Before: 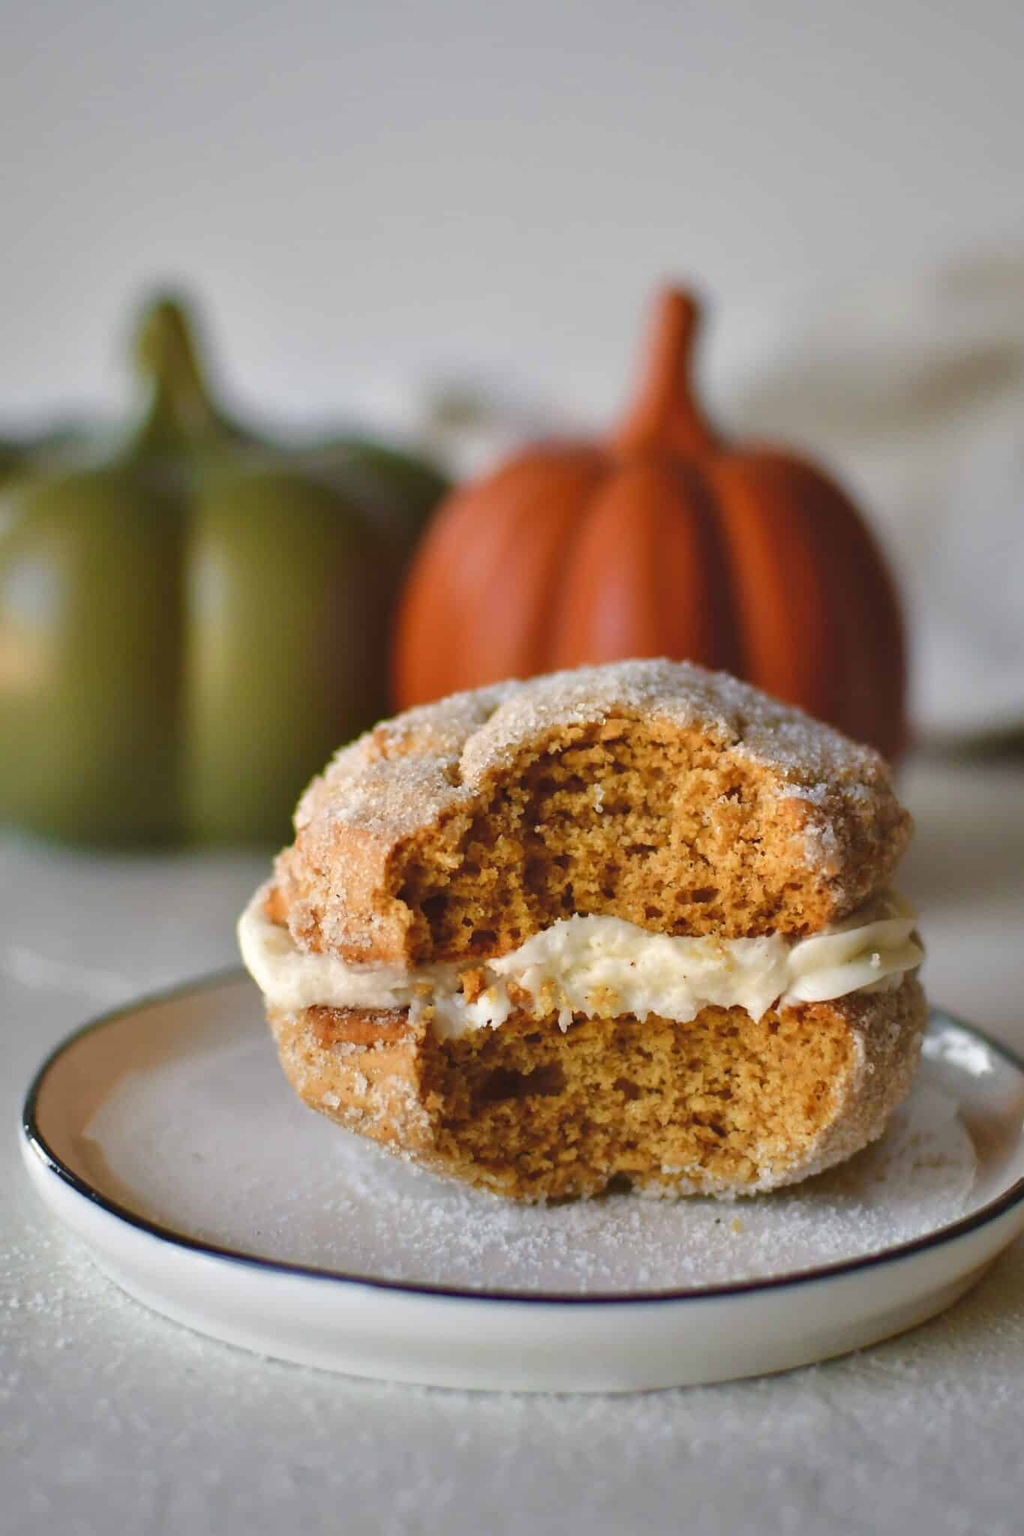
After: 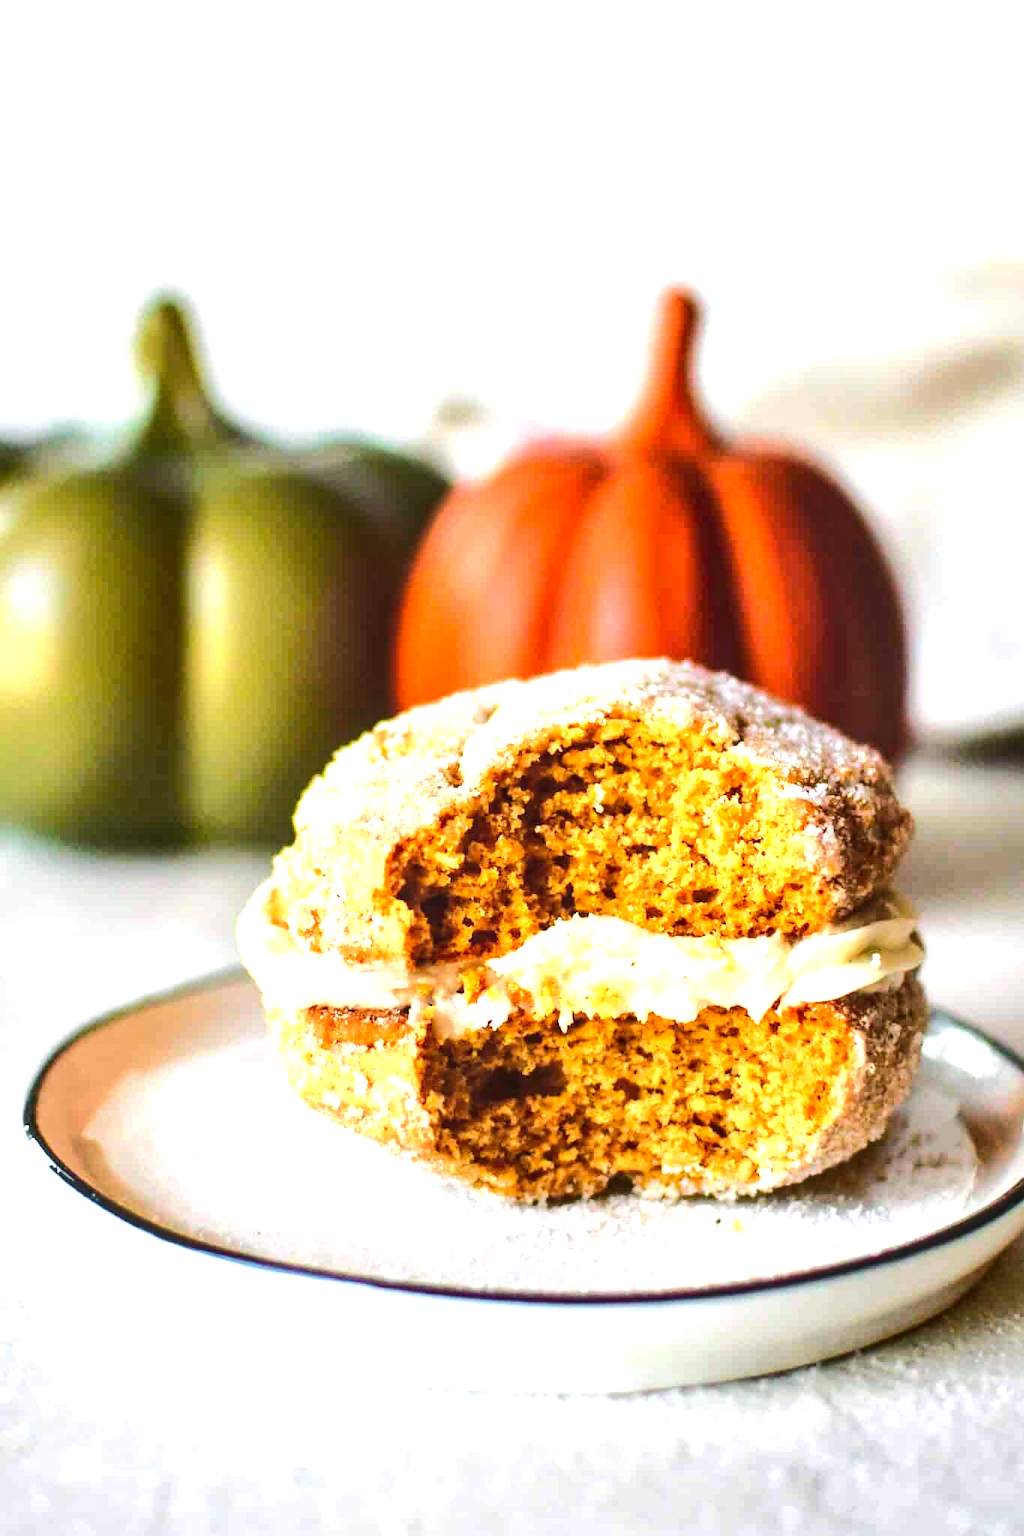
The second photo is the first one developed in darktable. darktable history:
tone equalizer: -8 EV -1.08 EV, -7 EV -1.01 EV, -6 EV -0.867 EV, -5 EV -0.578 EV, -3 EV 0.578 EV, -2 EV 0.867 EV, -1 EV 1.01 EV, +0 EV 1.08 EV, edges refinement/feathering 500, mask exposure compensation -1.57 EV, preserve details no
exposure: black level correction 0, exposure 0.7 EV, compensate highlight preservation false
tone curve: curves: ch0 [(0, 0.01) (0.037, 0.032) (0.131, 0.108) (0.275, 0.256) (0.483, 0.512) (0.61, 0.665) (0.696, 0.742) (0.792, 0.819) (0.911, 0.925) (0.997, 0.995)]; ch1 [(0, 0) (0.308, 0.29) (0.425, 0.411) (0.492, 0.488) (0.507, 0.503) (0.53, 0.532) (0.573, 0.586) (0.683, 0.702) (0.746, 0.77) (1, 1)]; ch2 [(0, 0) (0.246, 0.233) (0.36, 0.352) (0.415, 0.415) (0.485, 0.487) (0.502, 0.504) (0.525, 0.518) (0.539, 0.539) (0.587, 0.594) (0.636, 0.652) (0.711, 0.729) (0.845, 0.855) (0.998, 0.977)], color space Lab, independent channels, preserve colors none
local contrast: detail 130%
